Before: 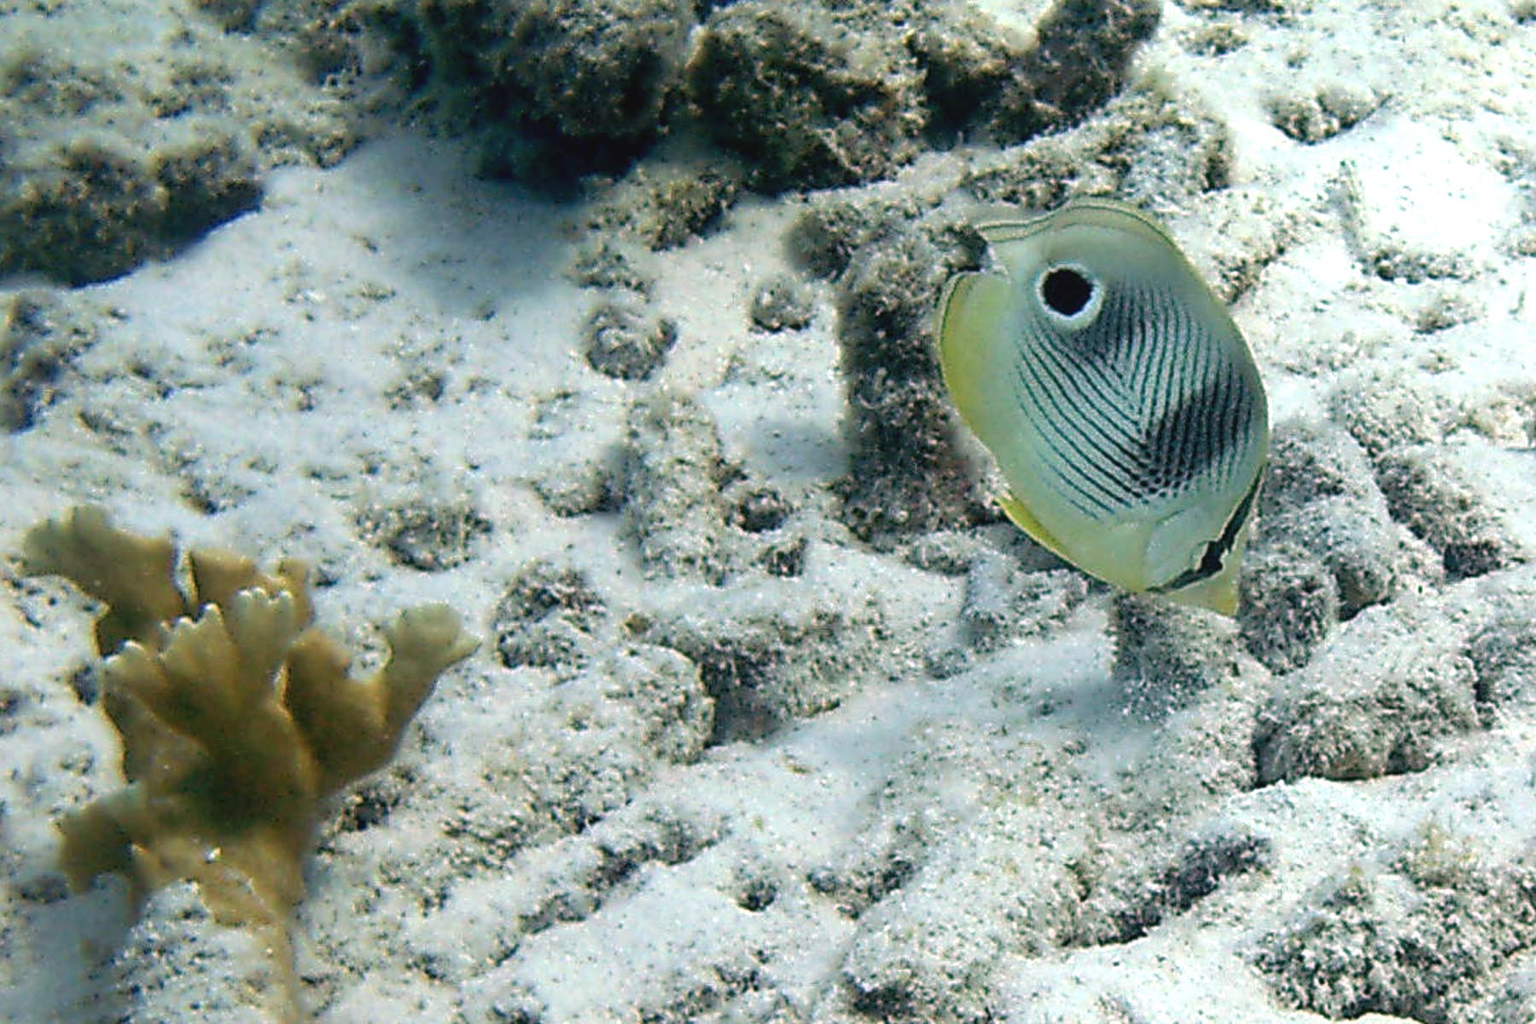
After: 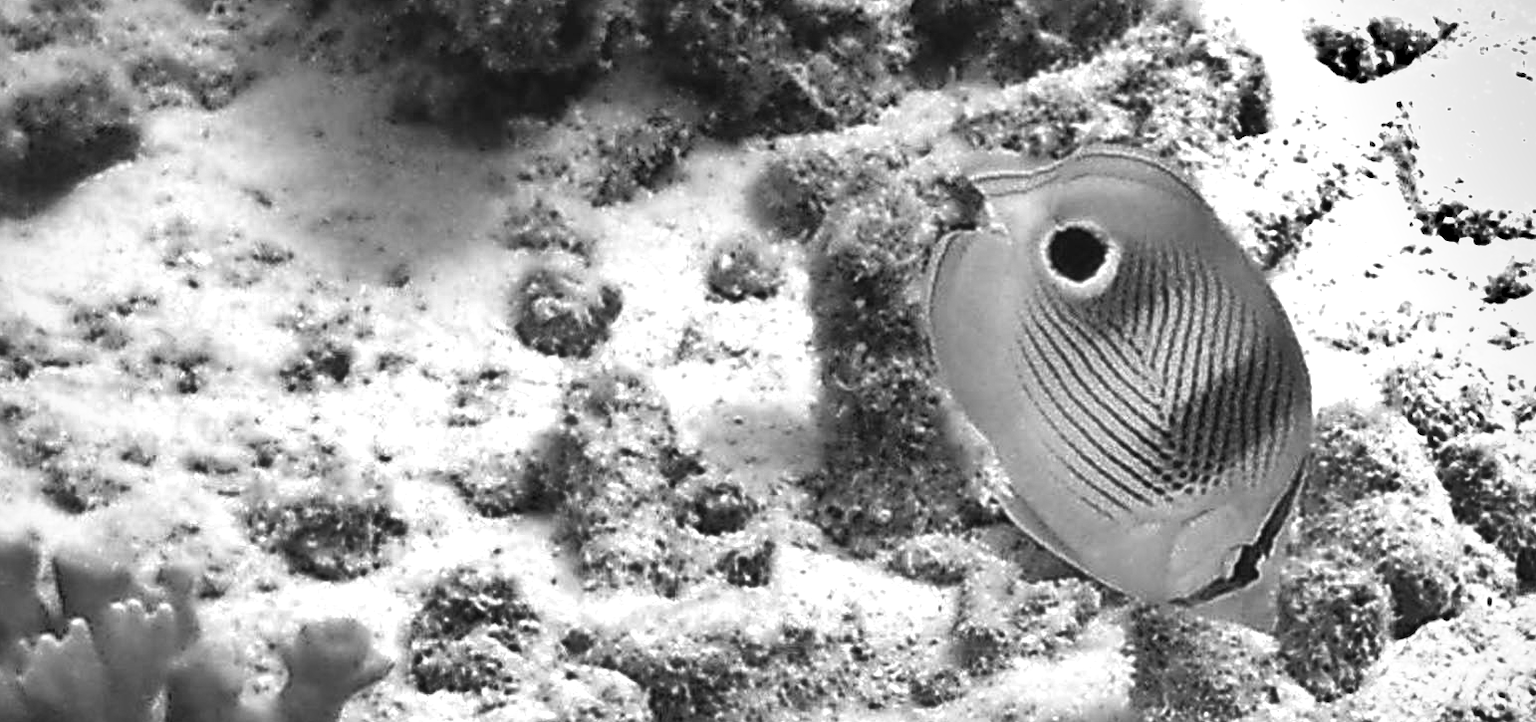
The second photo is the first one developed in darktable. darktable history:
crop and rotate: left 9.395%, top 7.324%, right 4.916%, bottom 32.2%
vignetting: fall-off radius 82.79%
shadows and highlights: shadows 58.76, highlights -60.37, soften with gaussian
exposure: exposure 0.574 EV, compensate highlight preservation false
color calibration: output gray [0.253, 0.26, 0.487, 0], illuminant custom, x 0.371, y 0.382, temperature 4283.2 K
